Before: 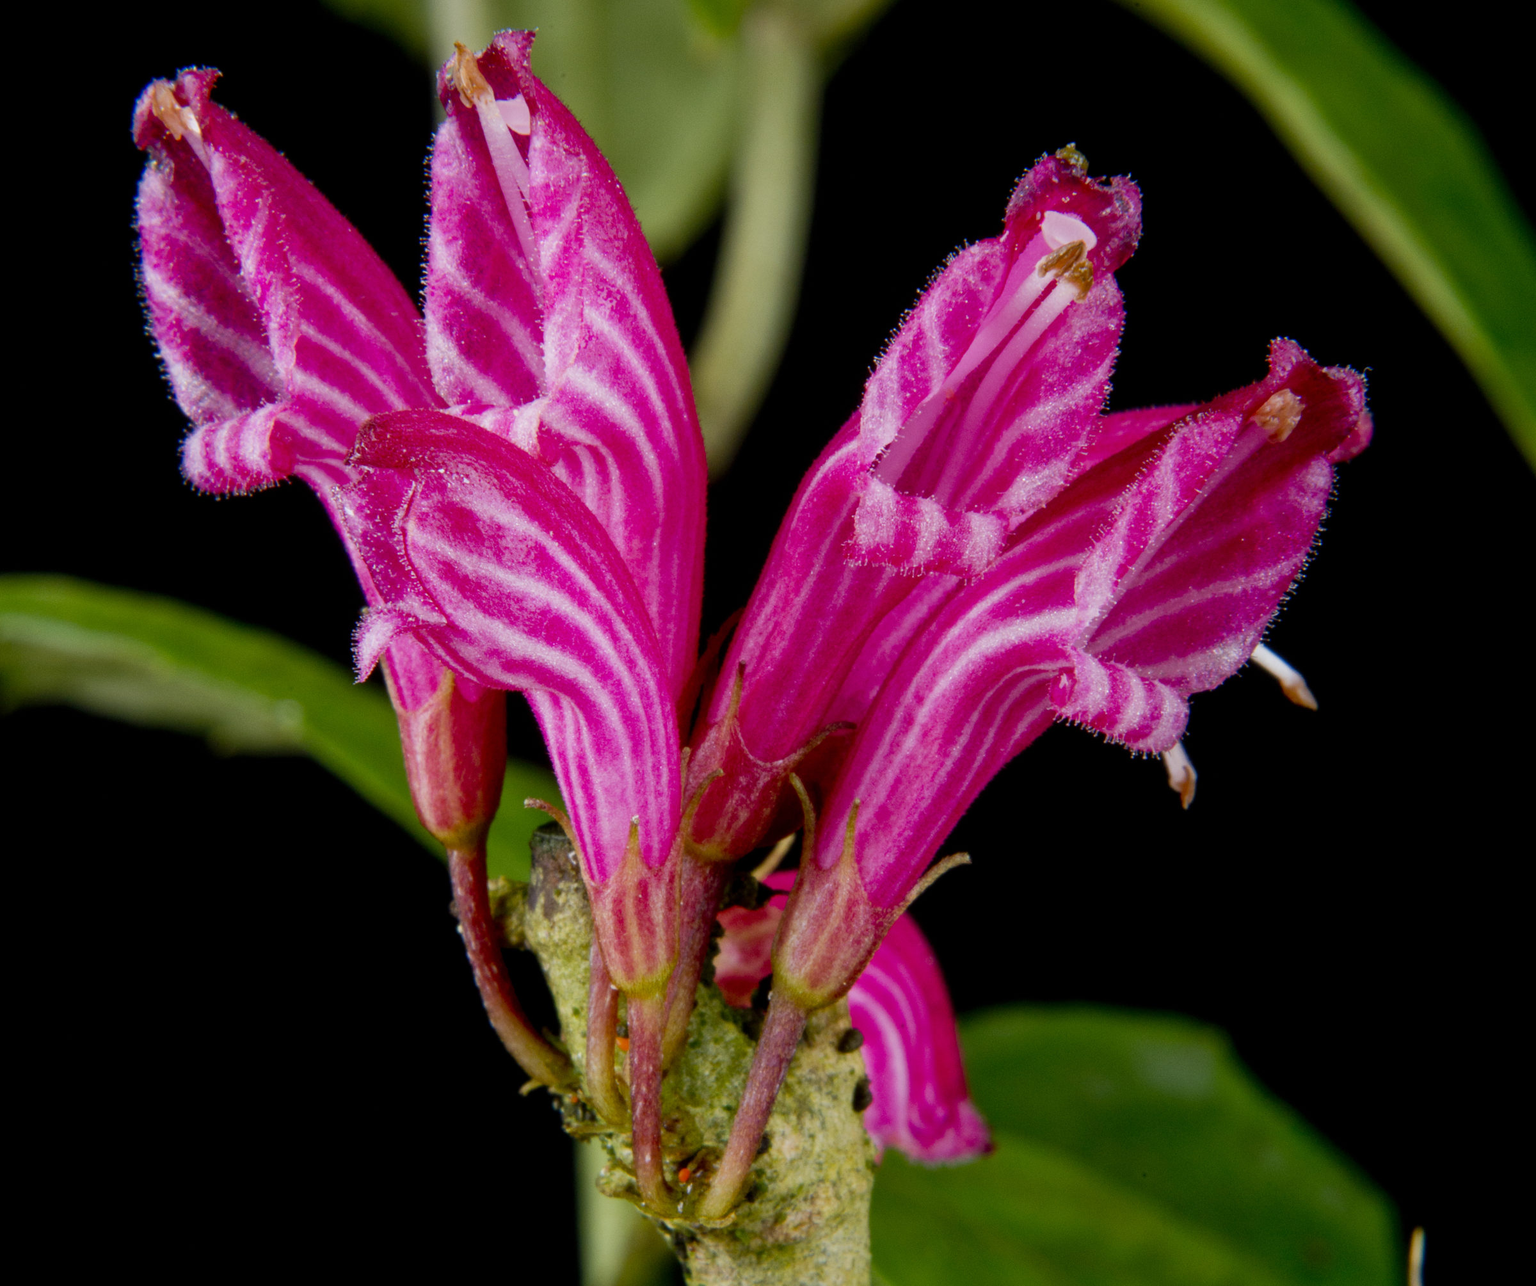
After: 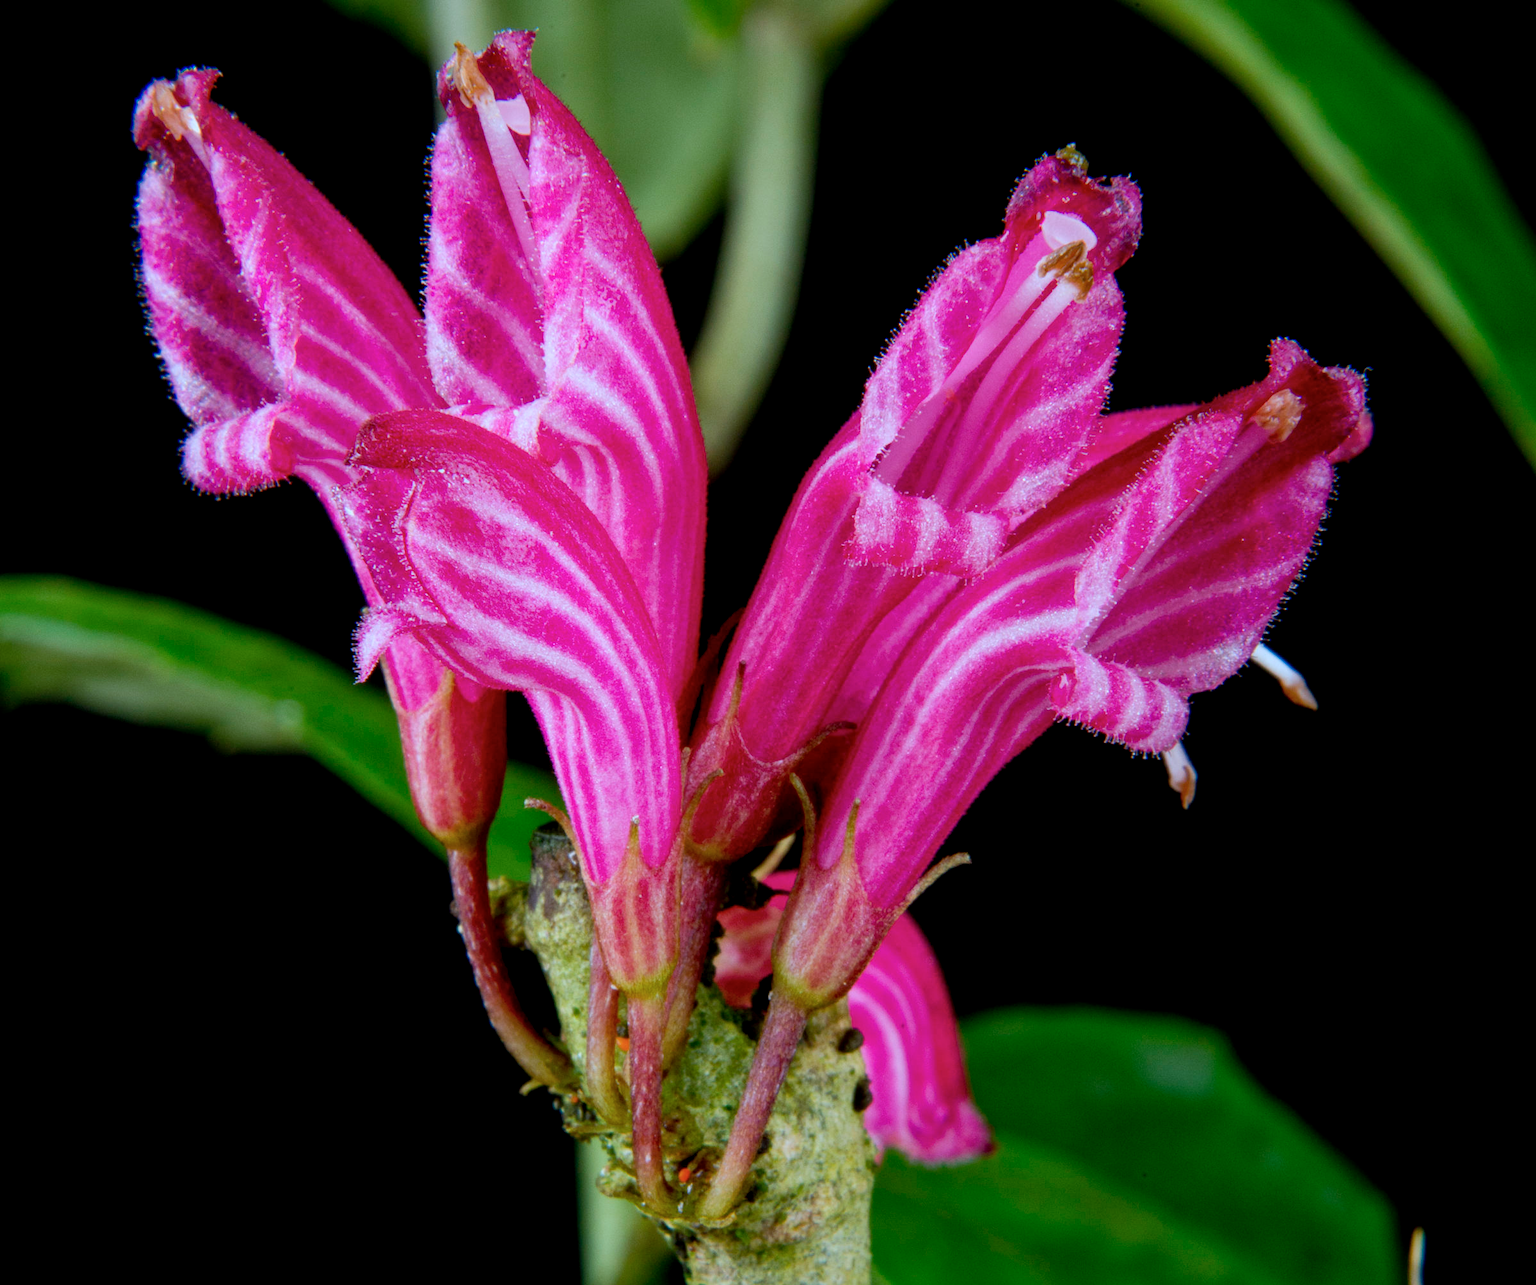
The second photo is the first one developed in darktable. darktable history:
local contrast: highlights 104%, shadows 103%, detail 119%, midtone range 0.2
color calibration: illuminant as shot in camera, x 0.384, y 0.38, temperature 3960.23 K
